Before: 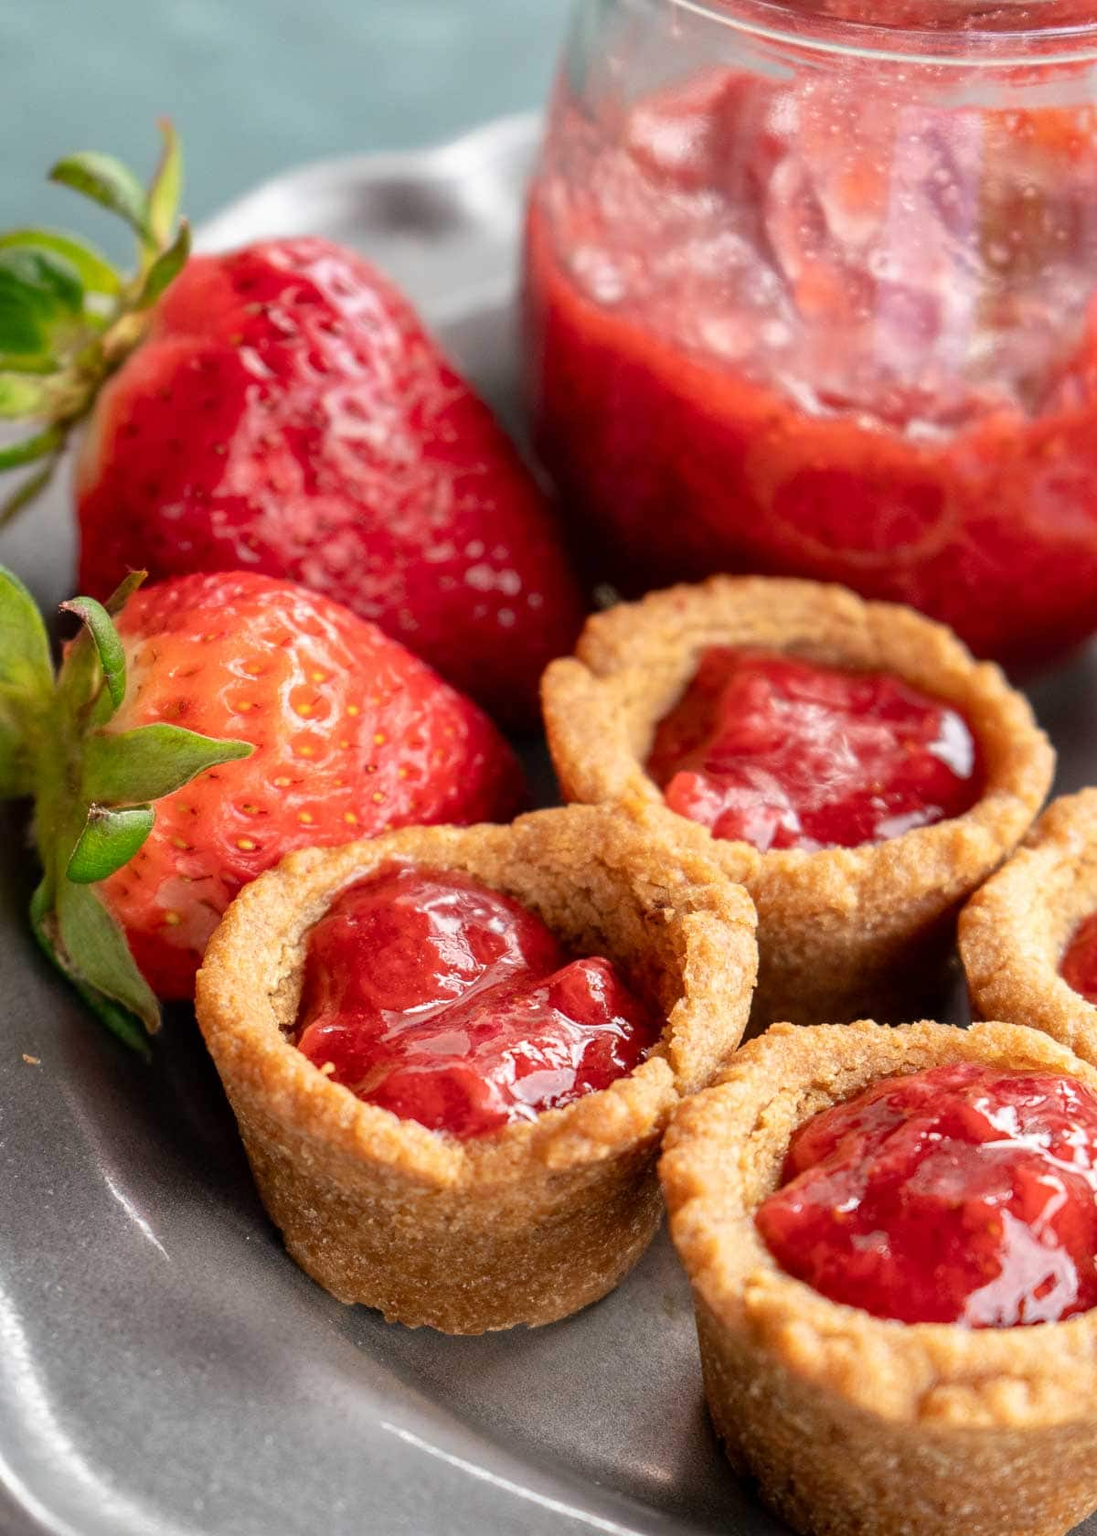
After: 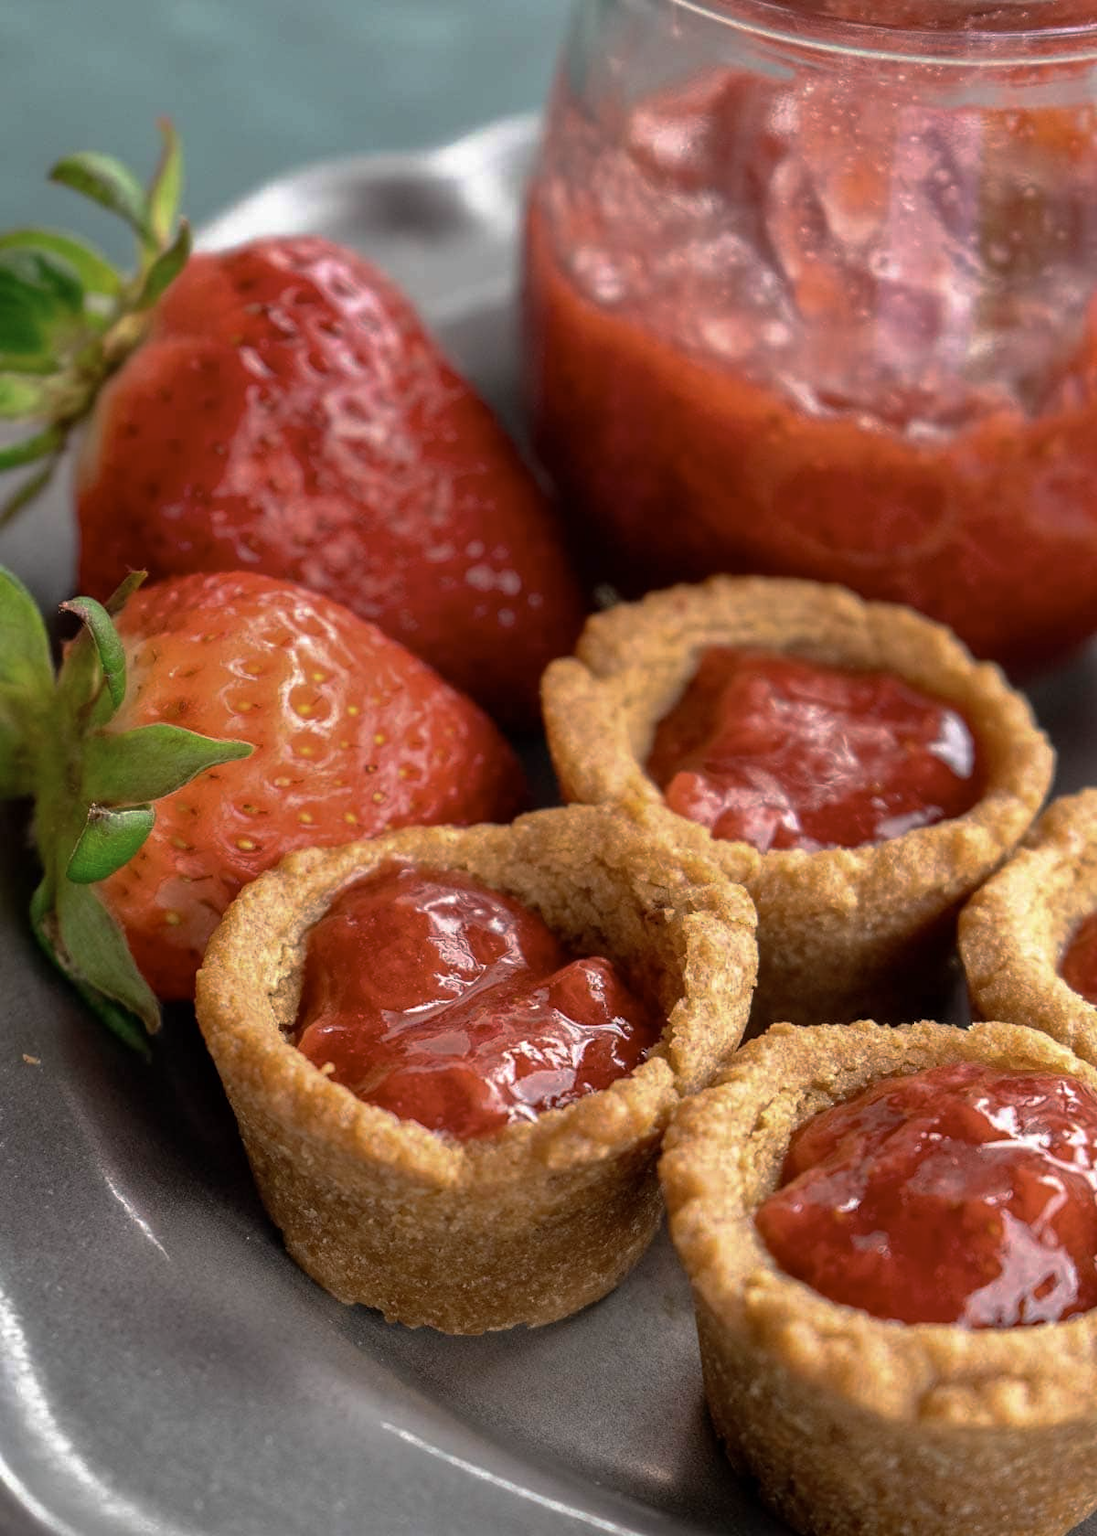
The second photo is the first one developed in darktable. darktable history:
base curve: curves: ch0 [(0, 0) (0.595, 0.418) (1, 1)], preserve colors none
color zones: curves: ch1 [(0.113, 0.438) (0.75, 0.5)]; ch2 [(0.12, 0.526) (0.75, 0.5)]
tone equalizer: -8 EV -1.84 EV, -7 EV -1.16 EV, -6 EV -1.62 EV, smoothing diameter 25%, edges refinement/feathering 10, preserve details guided filter
